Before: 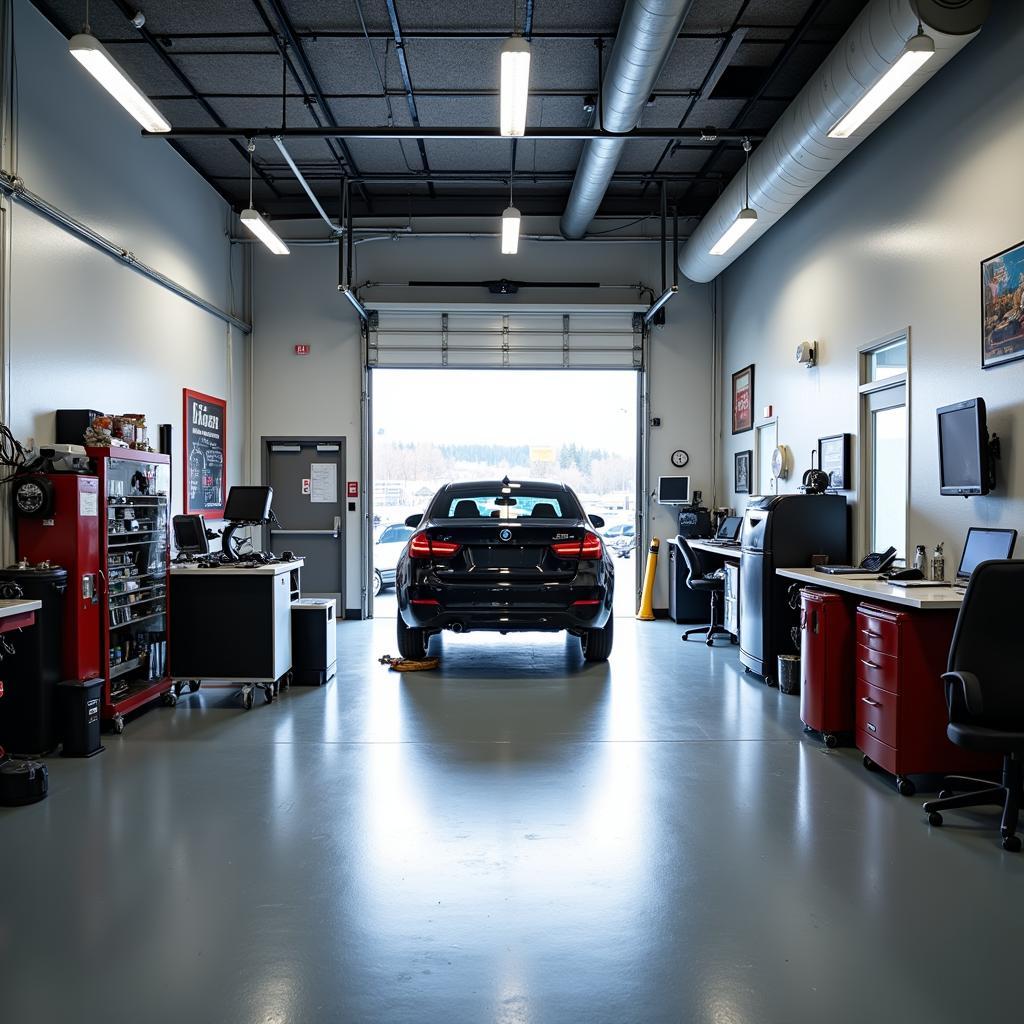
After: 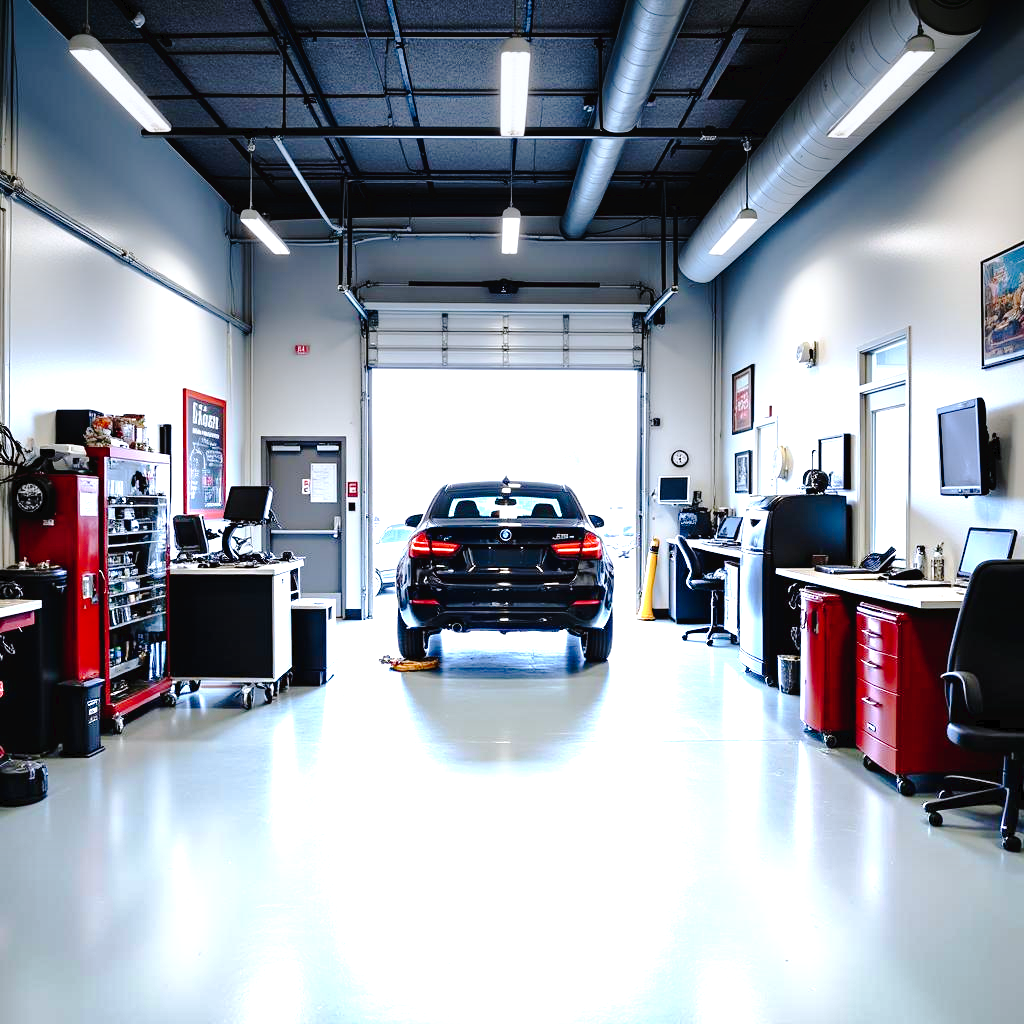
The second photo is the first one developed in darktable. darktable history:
tone curve: curves: ch0 [(0, 0) (0.003, 0.026) (0.011, 0.025) (0.025, 0.022) (0.044, 0.022) (0.069, 0.028) (0.1, 0.041) (0.136, 0.062) (0.177, 0.103) (0.224, 0.167) (0.277, 0.242) (0.335, 0.343) (0.399, 0.452) (0.468, 0.539) (0.543, 0.614) (0.623, 0.683) (0.709, 0.749) (0.801, 0.827) (0.898, 0.918) (1, 1)], preserve colors none
graduated density: density -3.9 EV
color calibration: illuminant as shot in camera, x 0.358, y 0.373, temperature 4628.91 K
